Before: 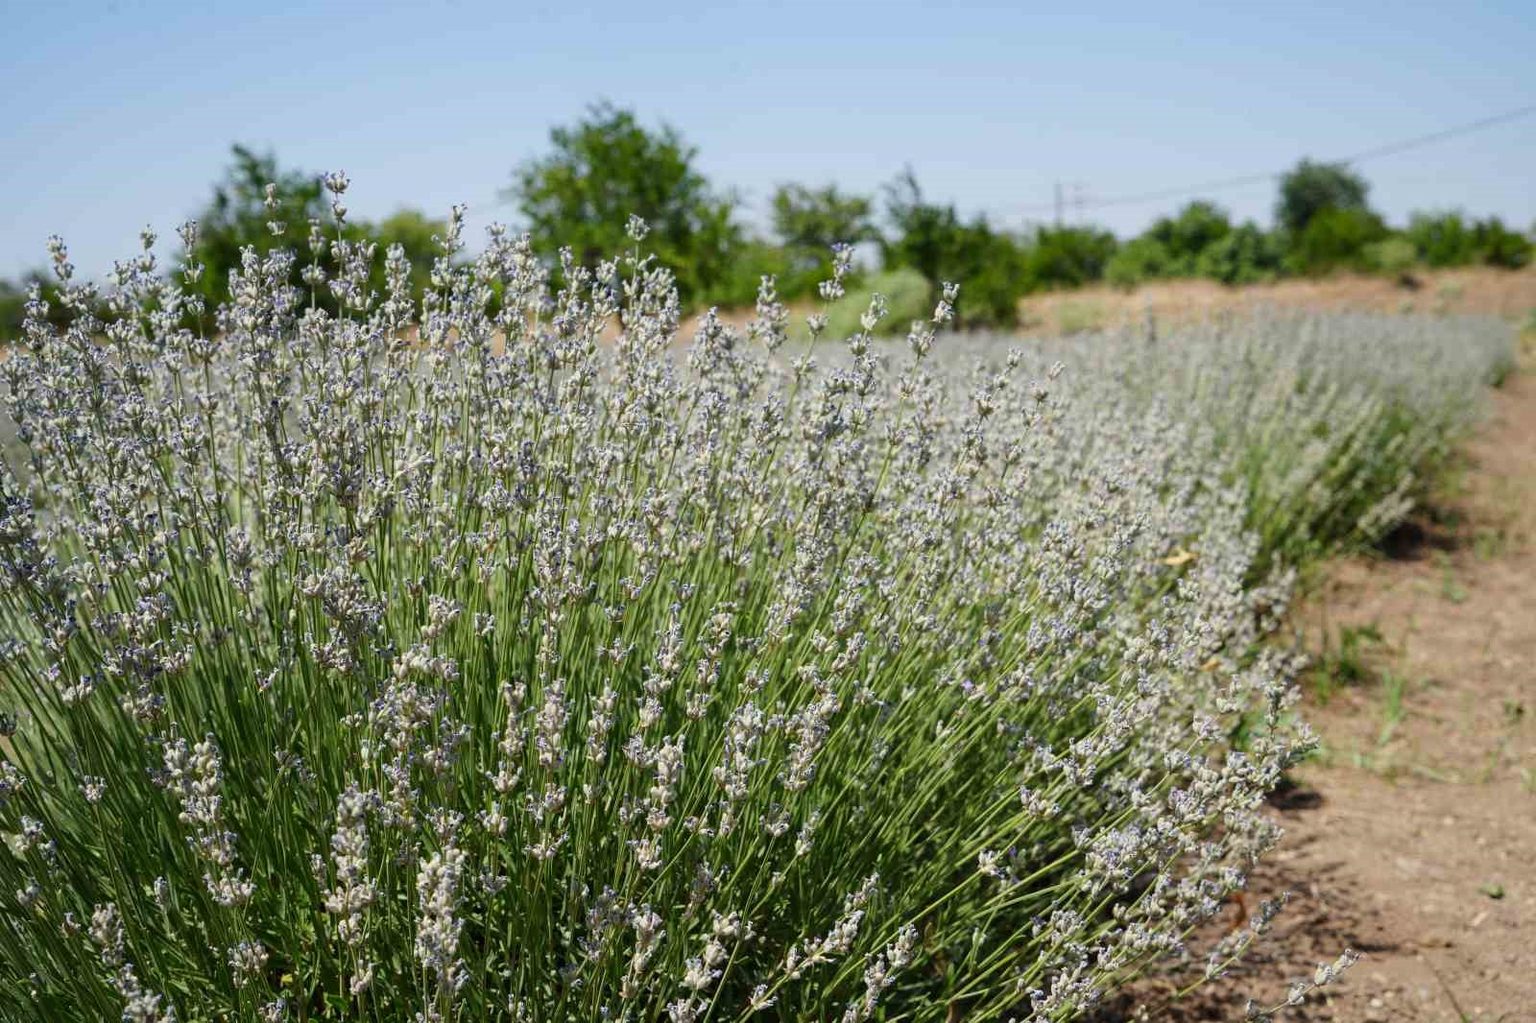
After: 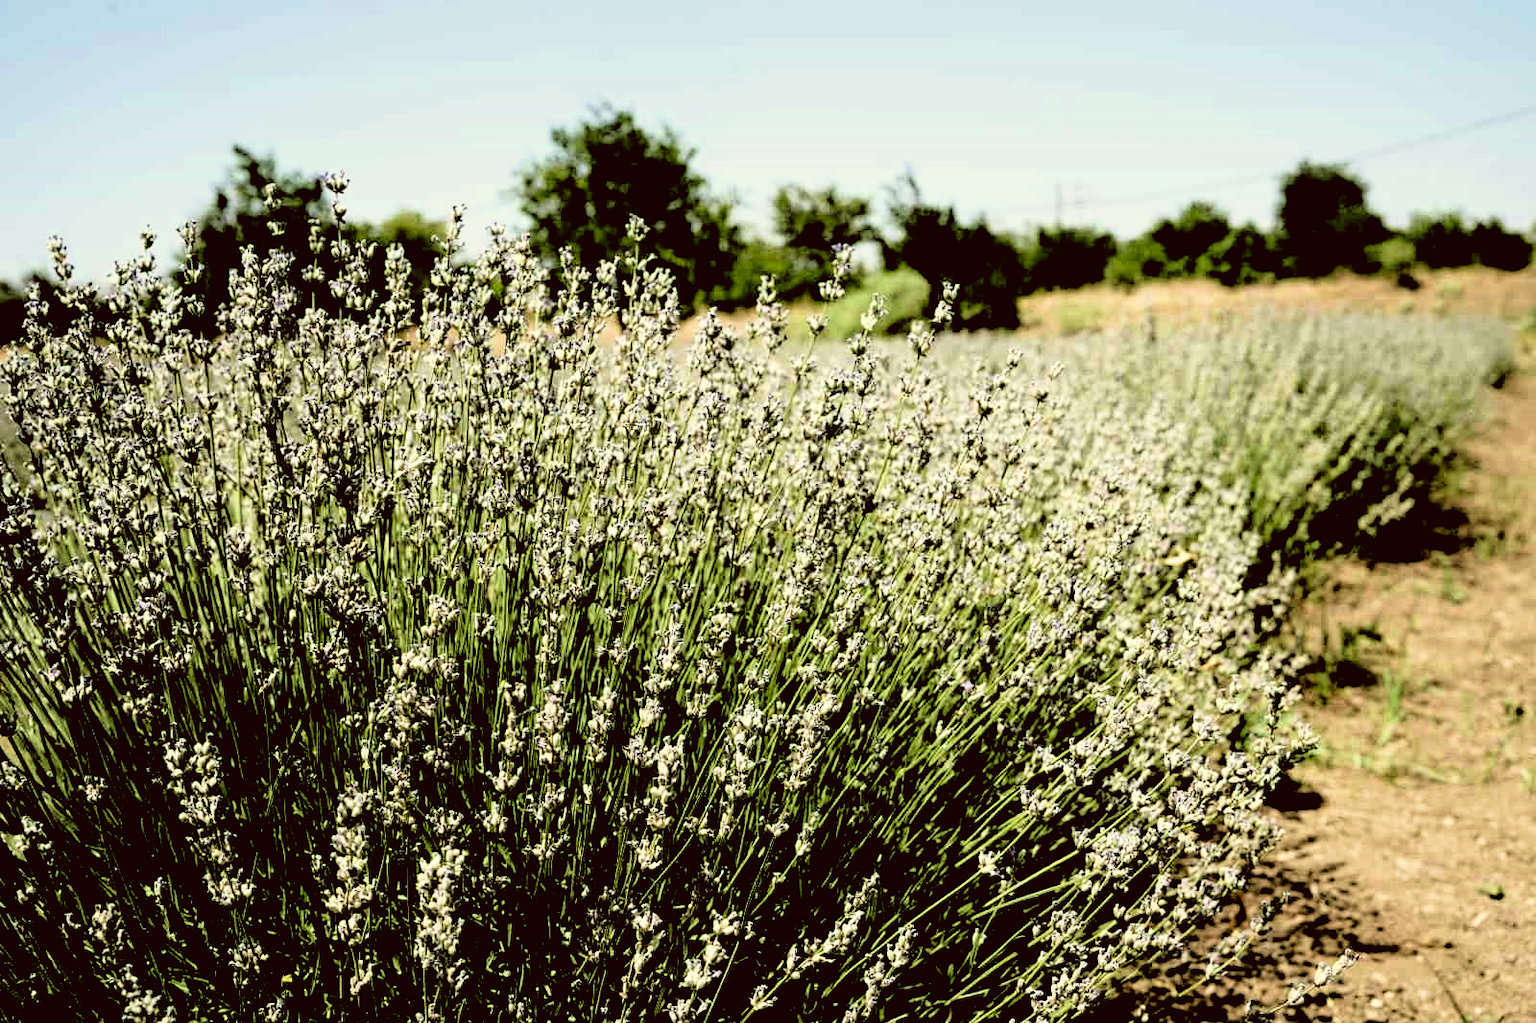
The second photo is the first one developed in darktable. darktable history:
color correction: highlights a* -1.19, highlights b* 10.3, shadows a* 0.906, shadows b* 18.57
velvia: on, module defaults
filmic rgb: black relative exposure -1.07 EV, white relative exposure 2.1 EV, hardness 1.57, contrast 2.246
